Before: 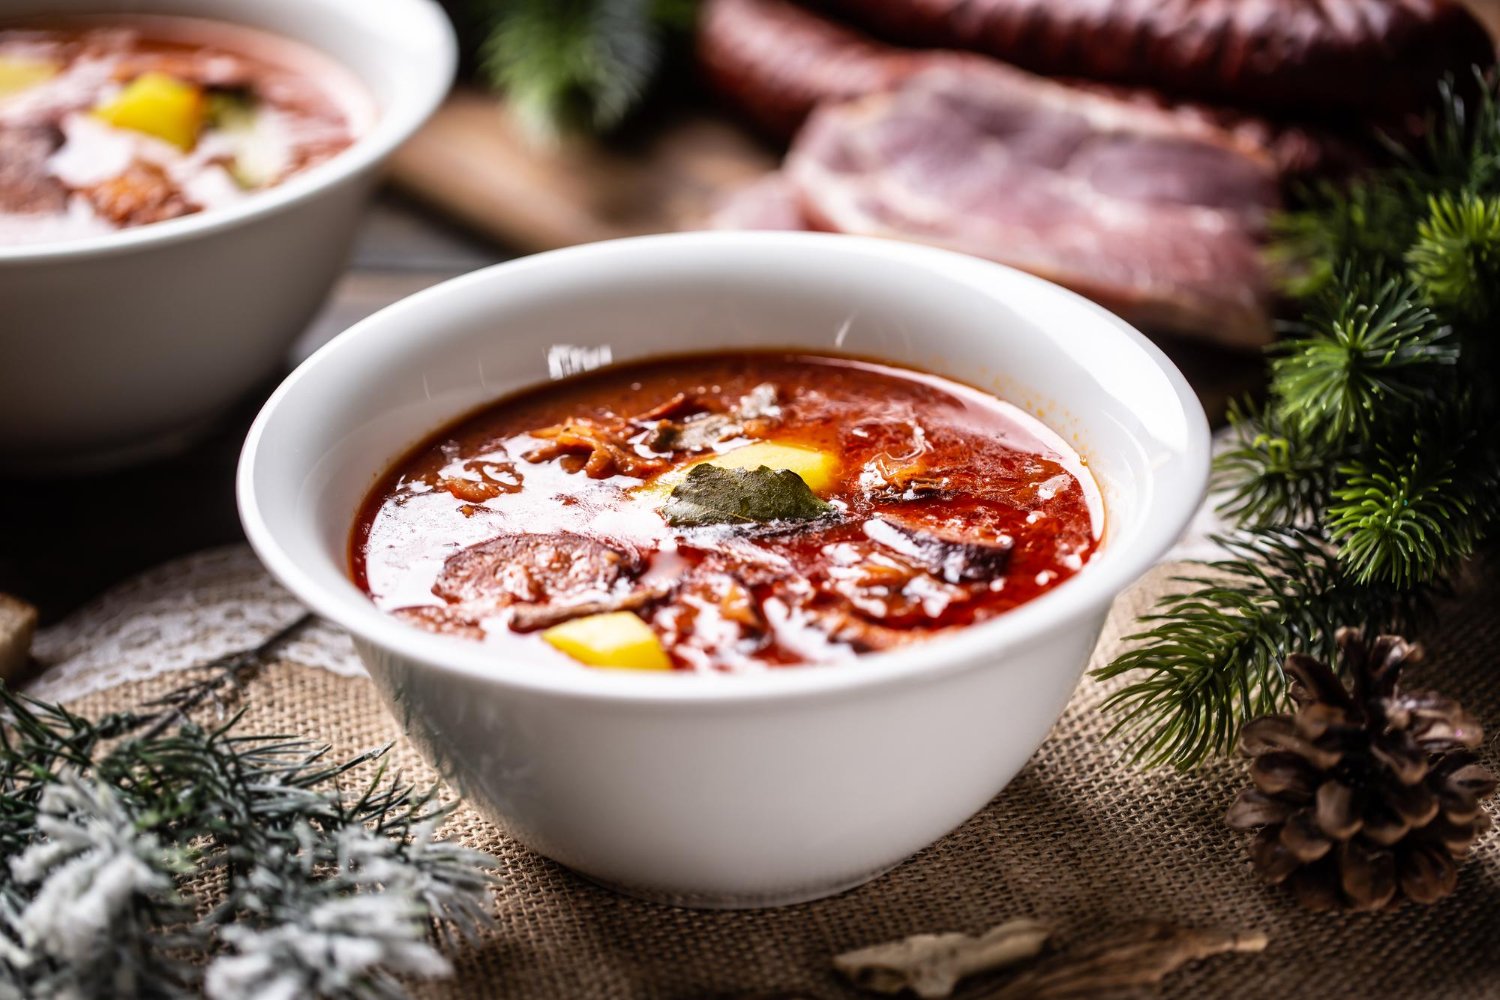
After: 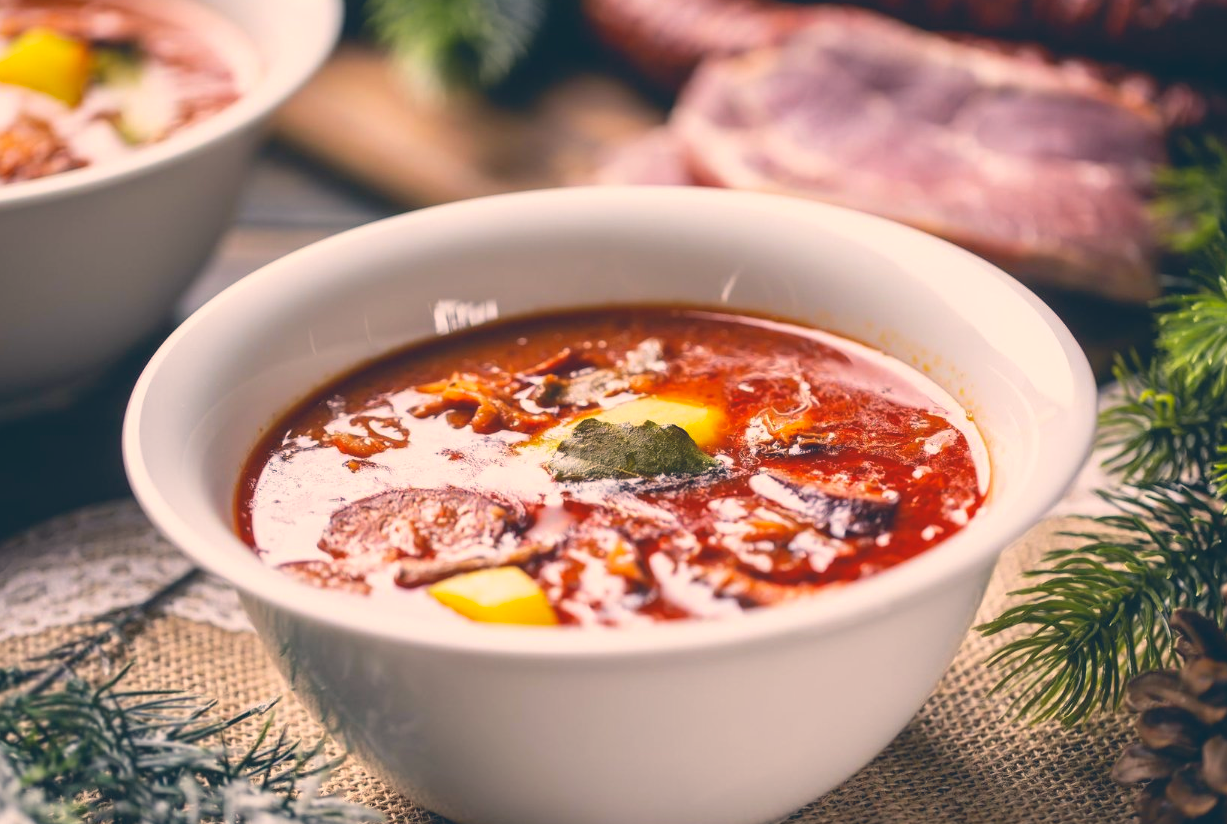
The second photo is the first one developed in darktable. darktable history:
contrast brightness saturation: contrast -0.275
exposure: black level correction 0, exposure 0.499 EV, compensate highlight preservation false
color correction: highlights a* 10.36, highlights b* 14.06, shadows a* -9.82, shadows b* -14.96
crop and rotate: left 7.637%, top 4.597%, right 10.532%, bottom 12.936%
